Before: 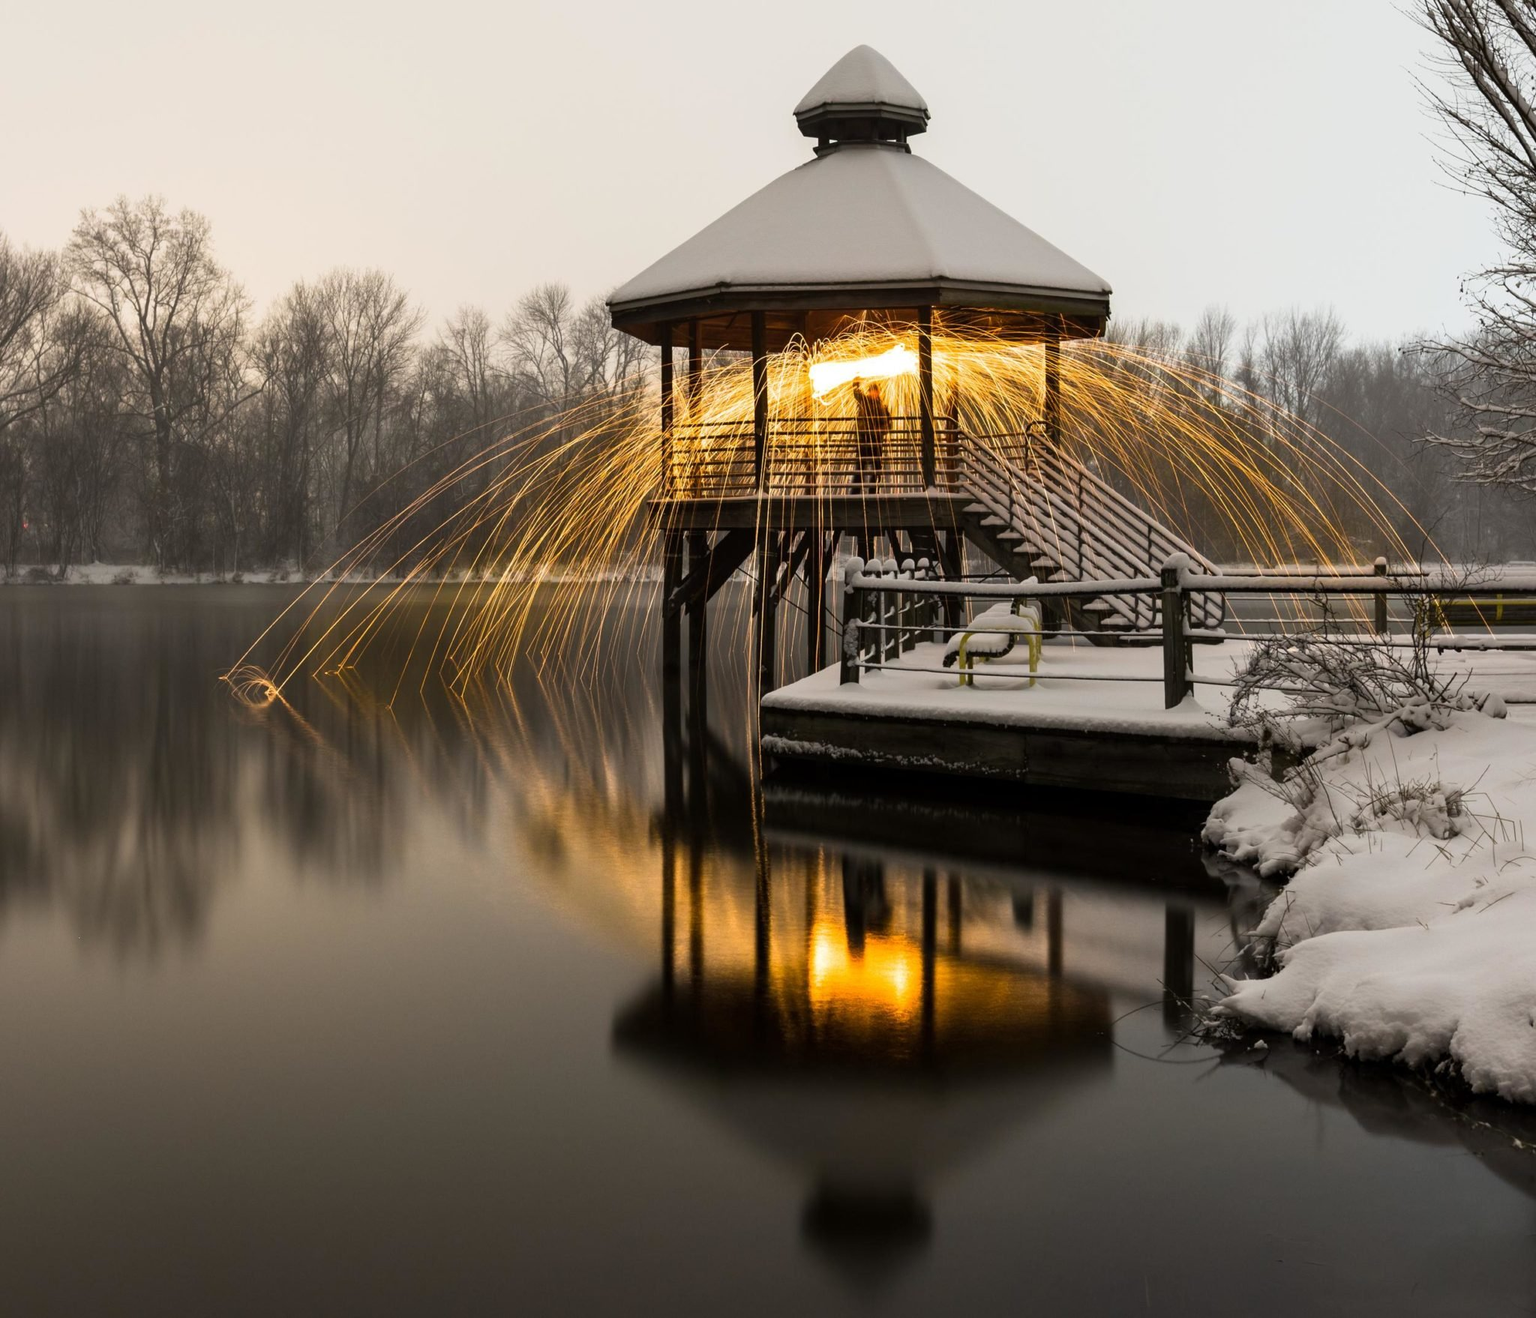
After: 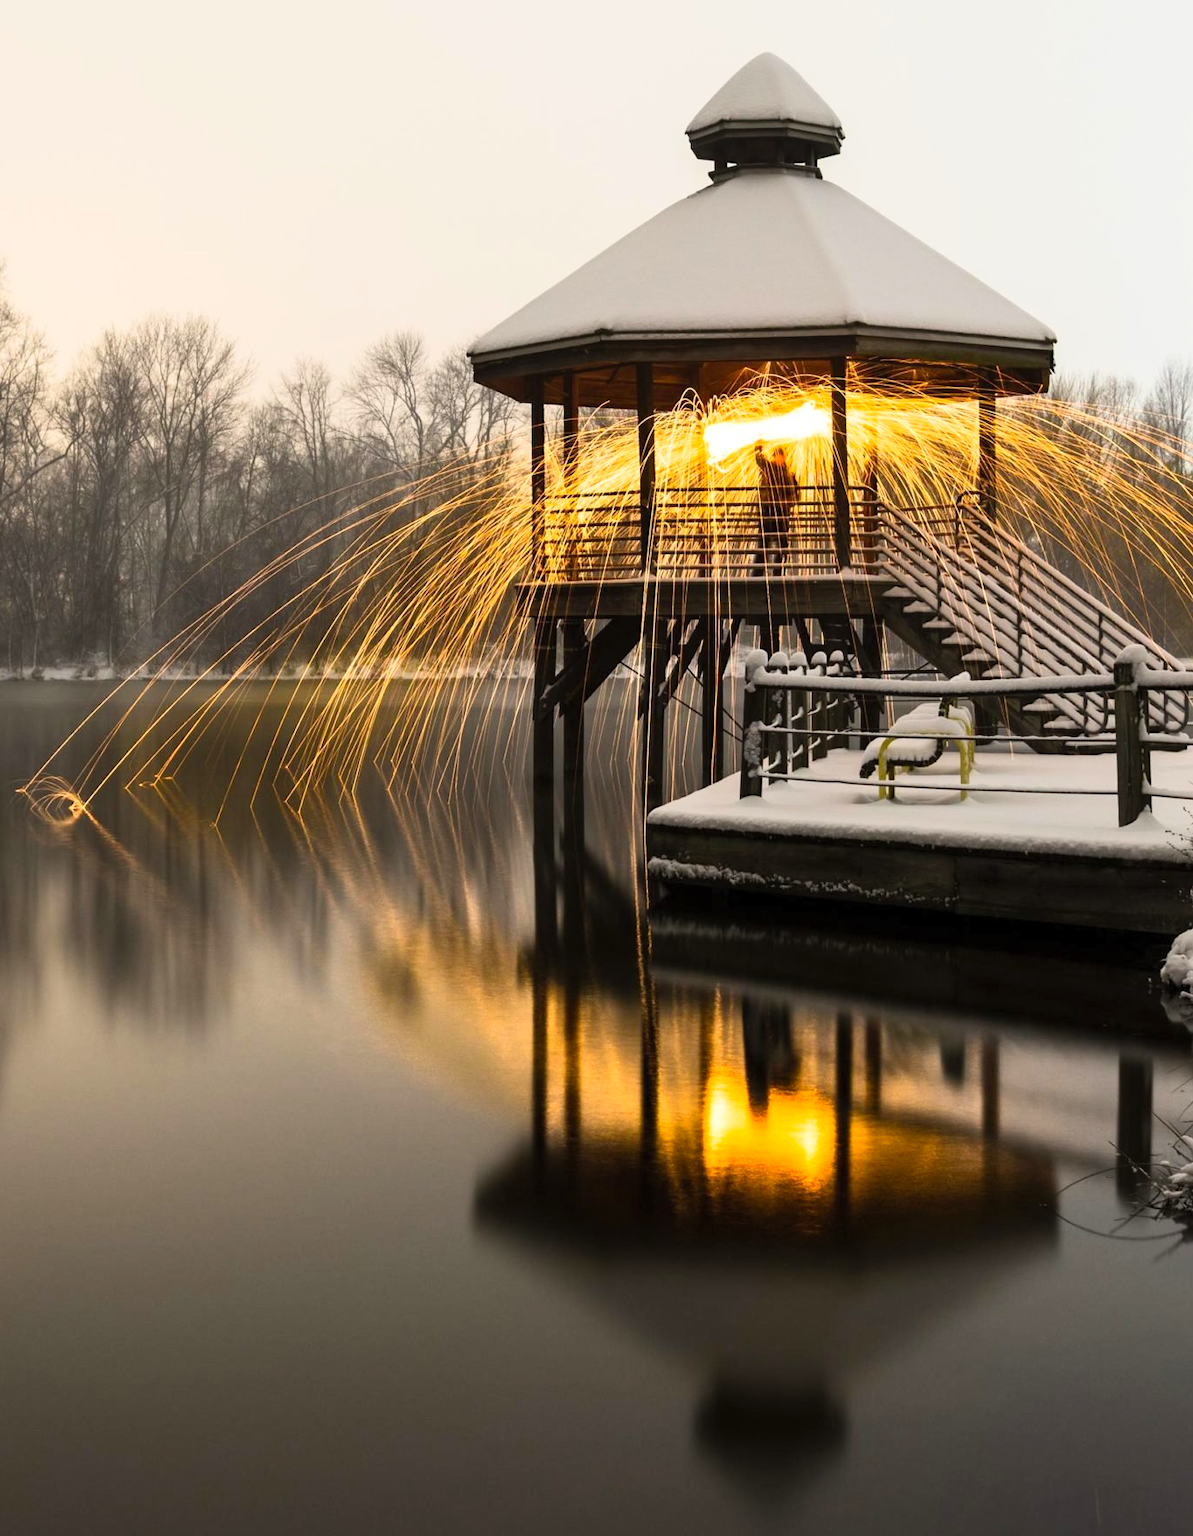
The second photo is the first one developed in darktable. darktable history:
crop and rotate: left 13.409%, right 19.924%
contrast brightness saturation: contrast 0.2, brightness 0.16, saturation 0.22
